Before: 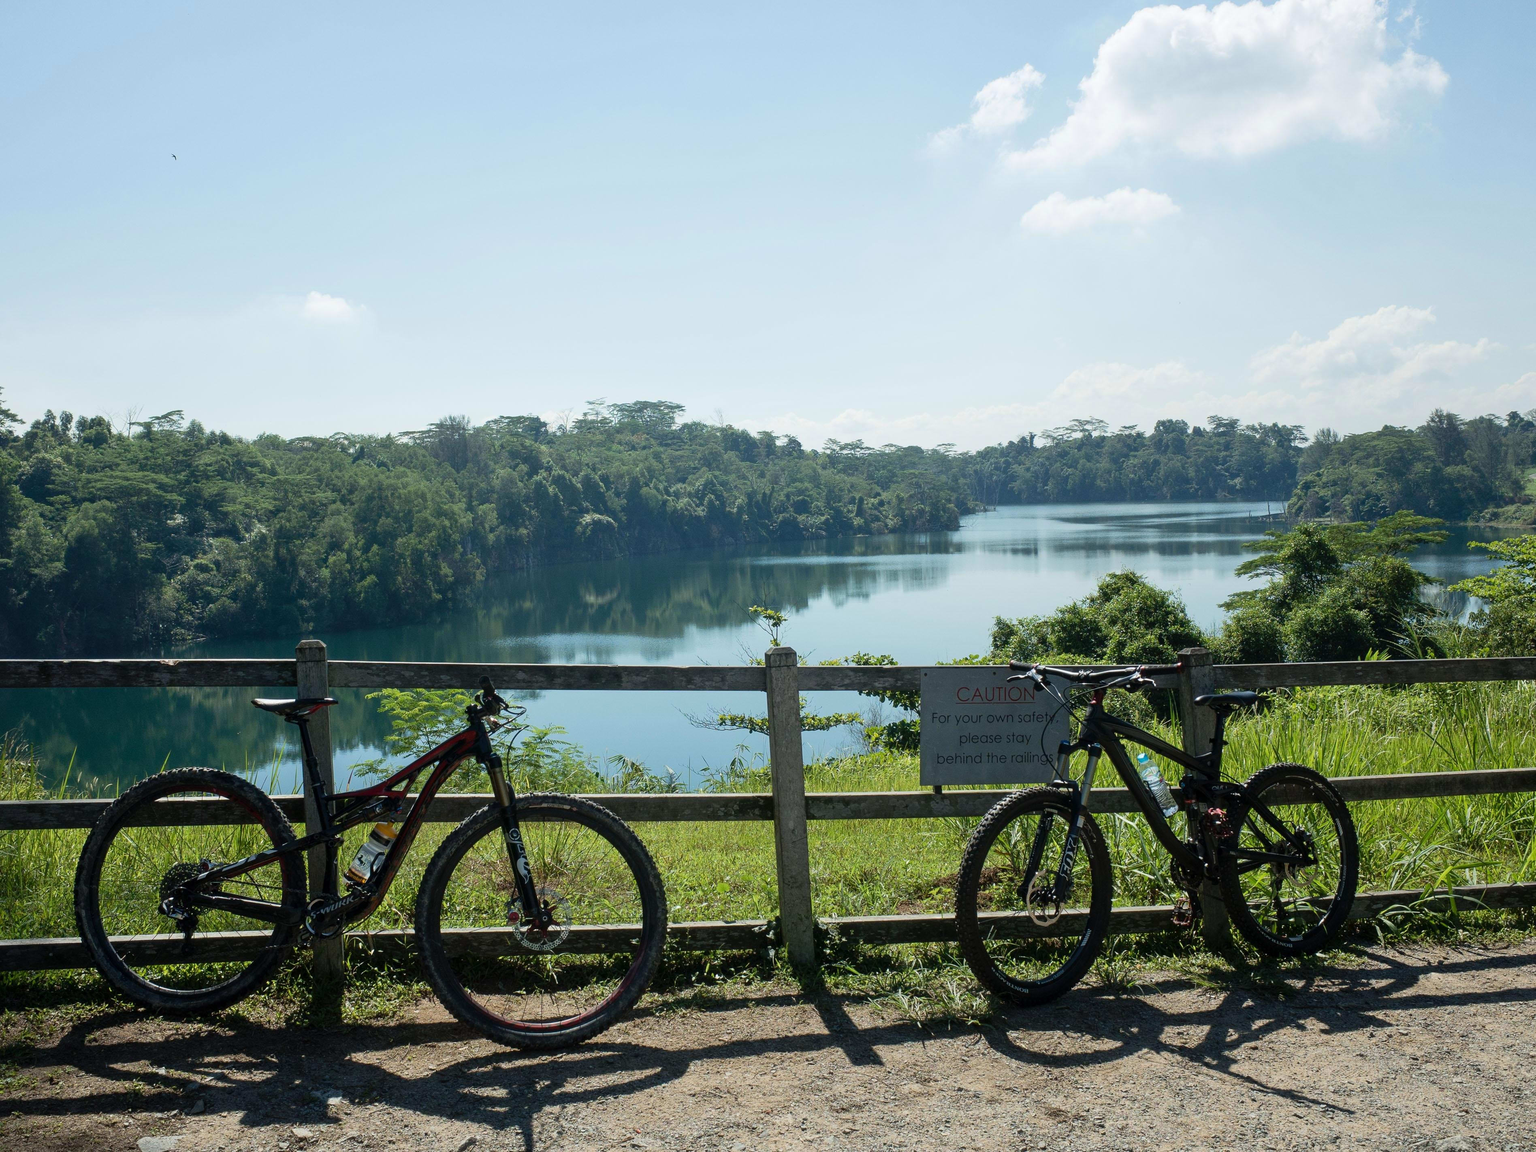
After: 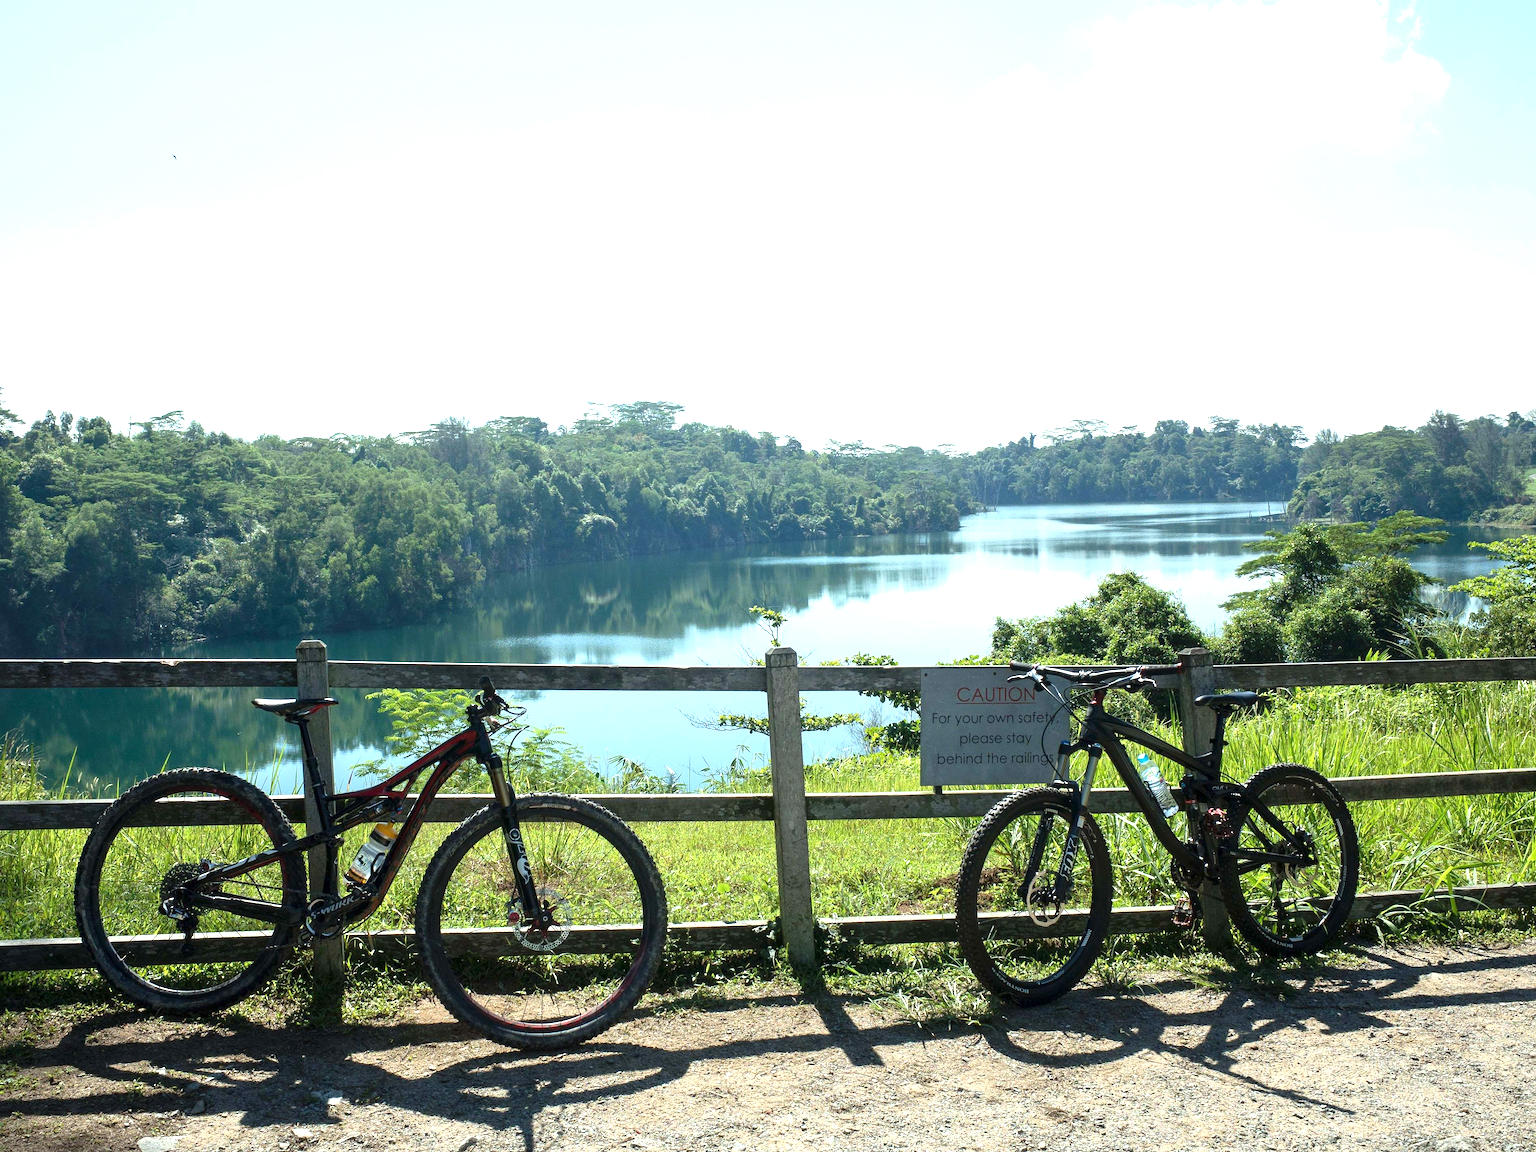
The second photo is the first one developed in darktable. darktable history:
exposure: exposure 1.061 EV, compensate highlight preservation false
white balance: red 0.978, blue 0.999
